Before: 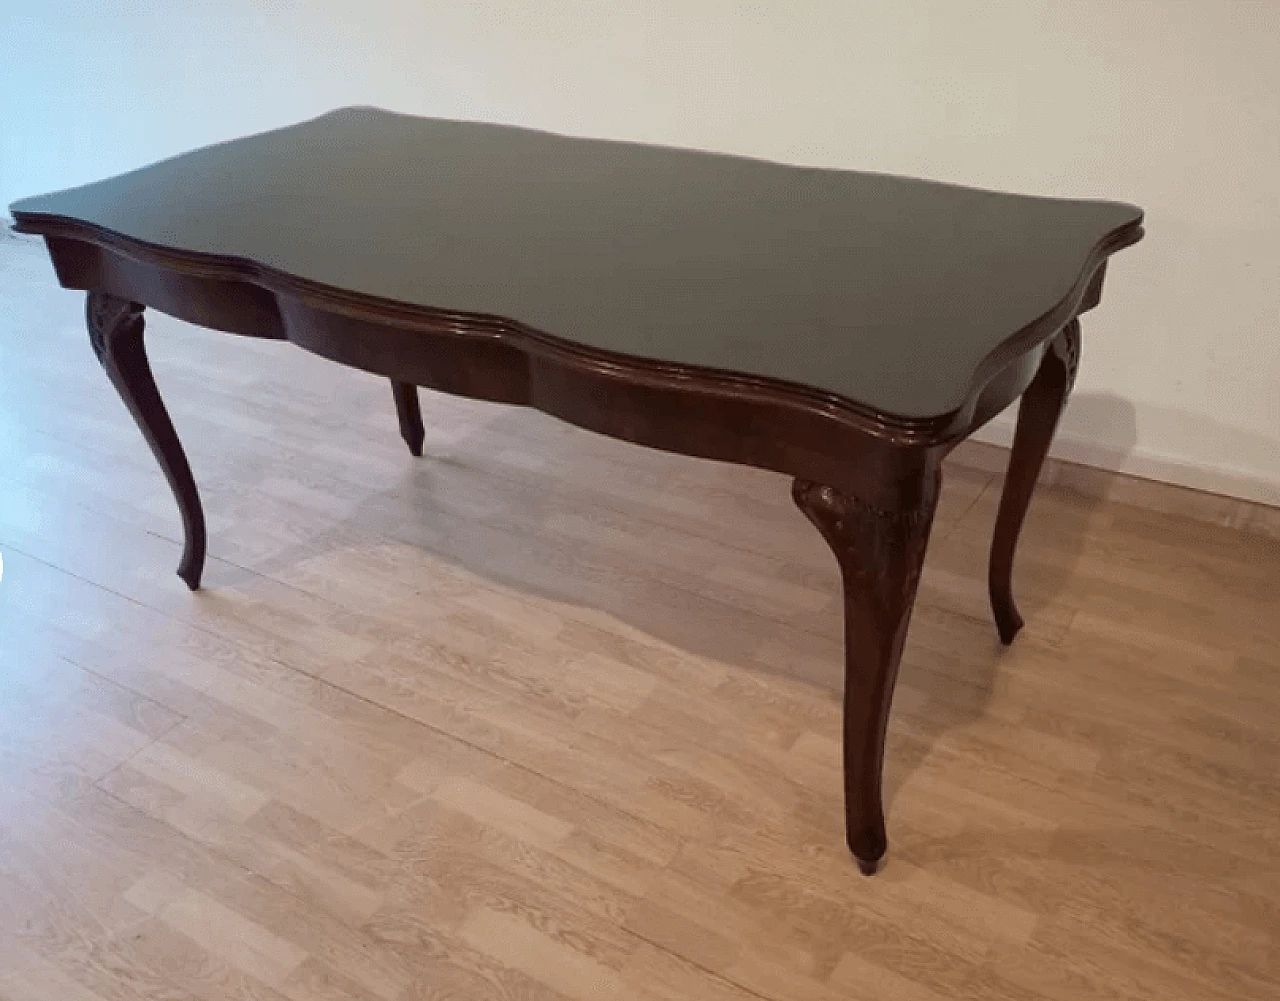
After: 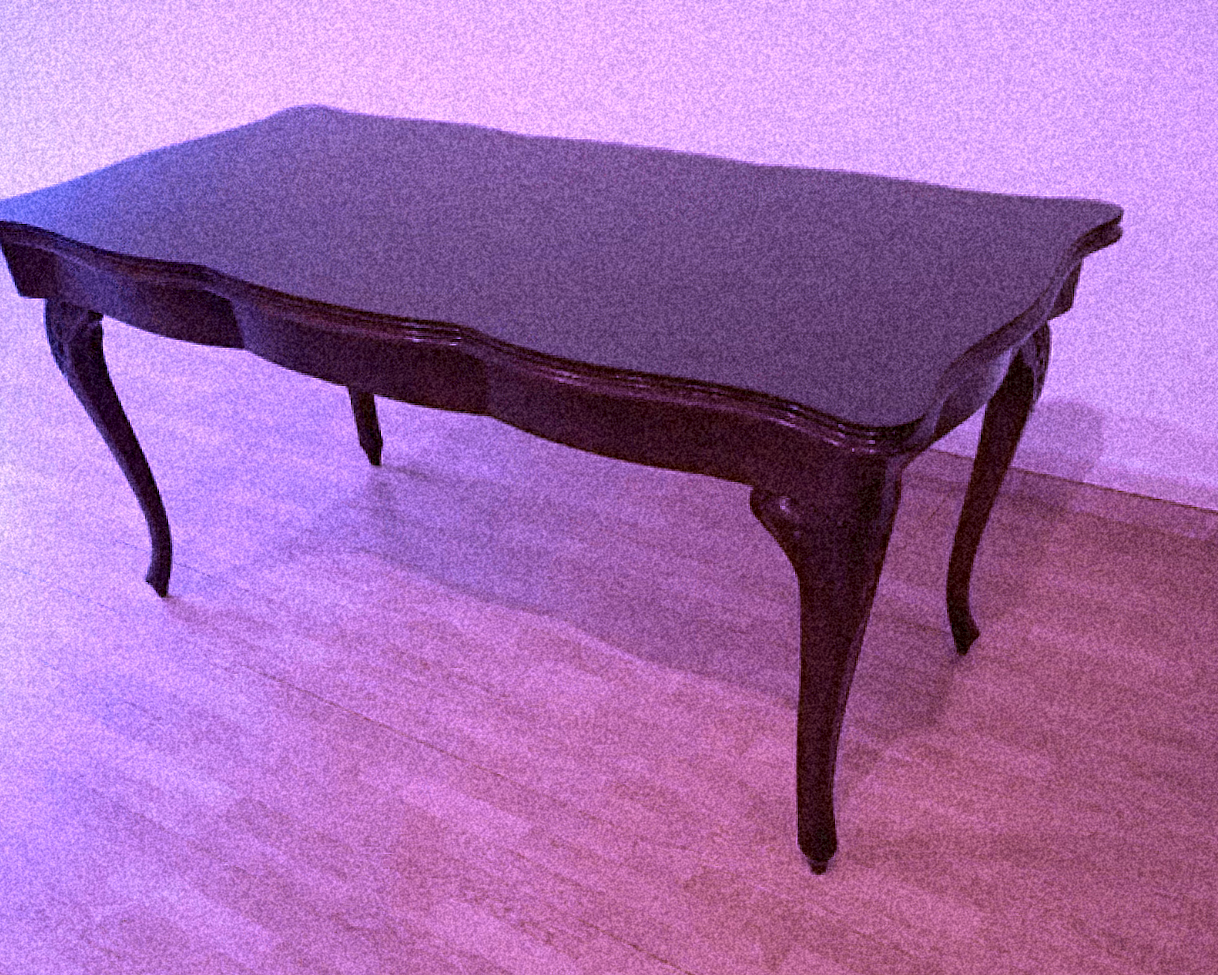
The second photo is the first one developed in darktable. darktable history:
grain: coarseness 46.9 ISO, strength 50.21%, mid-tones bias 0%
haze removal: compatibility mode true, adaptive false
color calibration: illuminant custom, x 0.379, y 0.481, temperature 4443.07 K
rotate and perspective: rotation 0.074°, lens shift (vertical) 0.096, lens shift (horizontal) -0.041, crop left 0.043, crop right 0.952, crop top 0.024, crop bottom 0.979
velvia: on, module defaults
